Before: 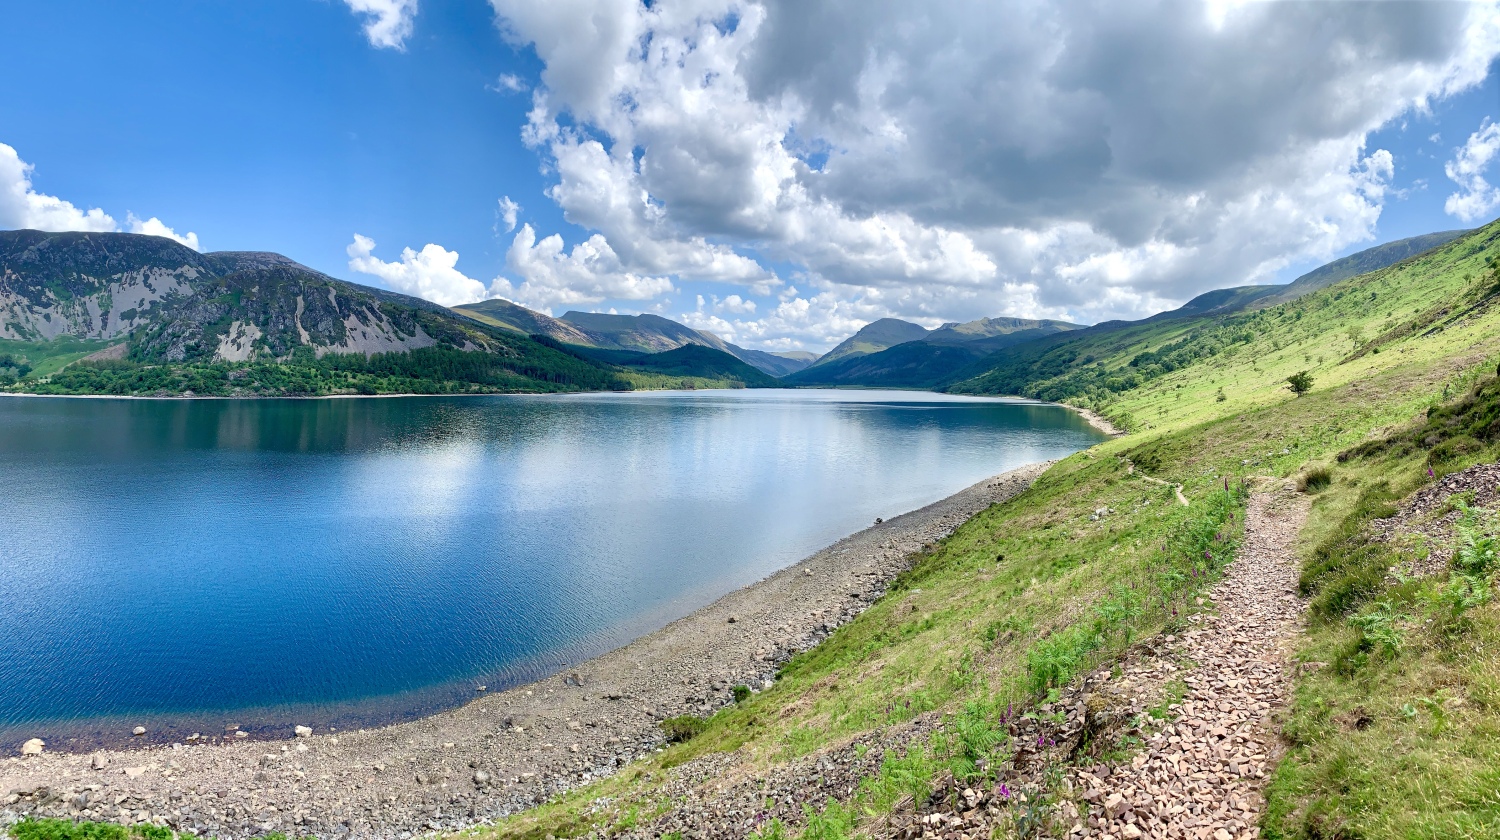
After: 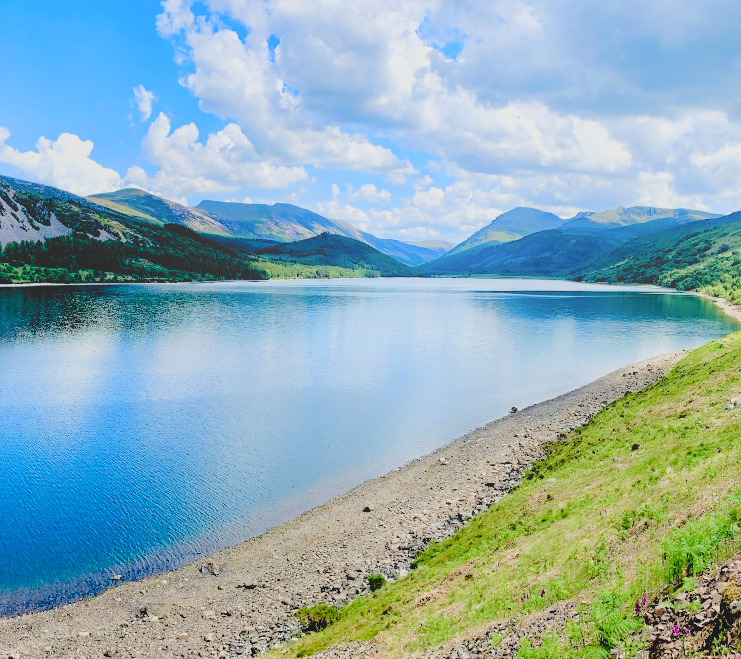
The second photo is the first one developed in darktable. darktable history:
crop and rotate: angle 0.02°, left 24.353%, top 13.219%, right 26.156%, bottom 8.224%
bloom: size 38%, threshold 95%, strength 30%
exposure: black level correction 0.029, exposure -0.073 EV, compensate highlight preservation false
tone equalizer: on, module defaults
filmic rgb: black relative exposure -5 EV, white relative exposure 3.2 EV, hardness 3.42, contrast 1.2, highlights saturation mix -30%
tone curve: curves: ch0 [(0, 0) (0.004, 0.008) (0.077, 0.156) (0.169, 0.29) (0.774, 0.774) (0.988, 0.926)], color space Lab, linked channels, preserve colors none
haze removal: compatibility mode true, adaptive false
